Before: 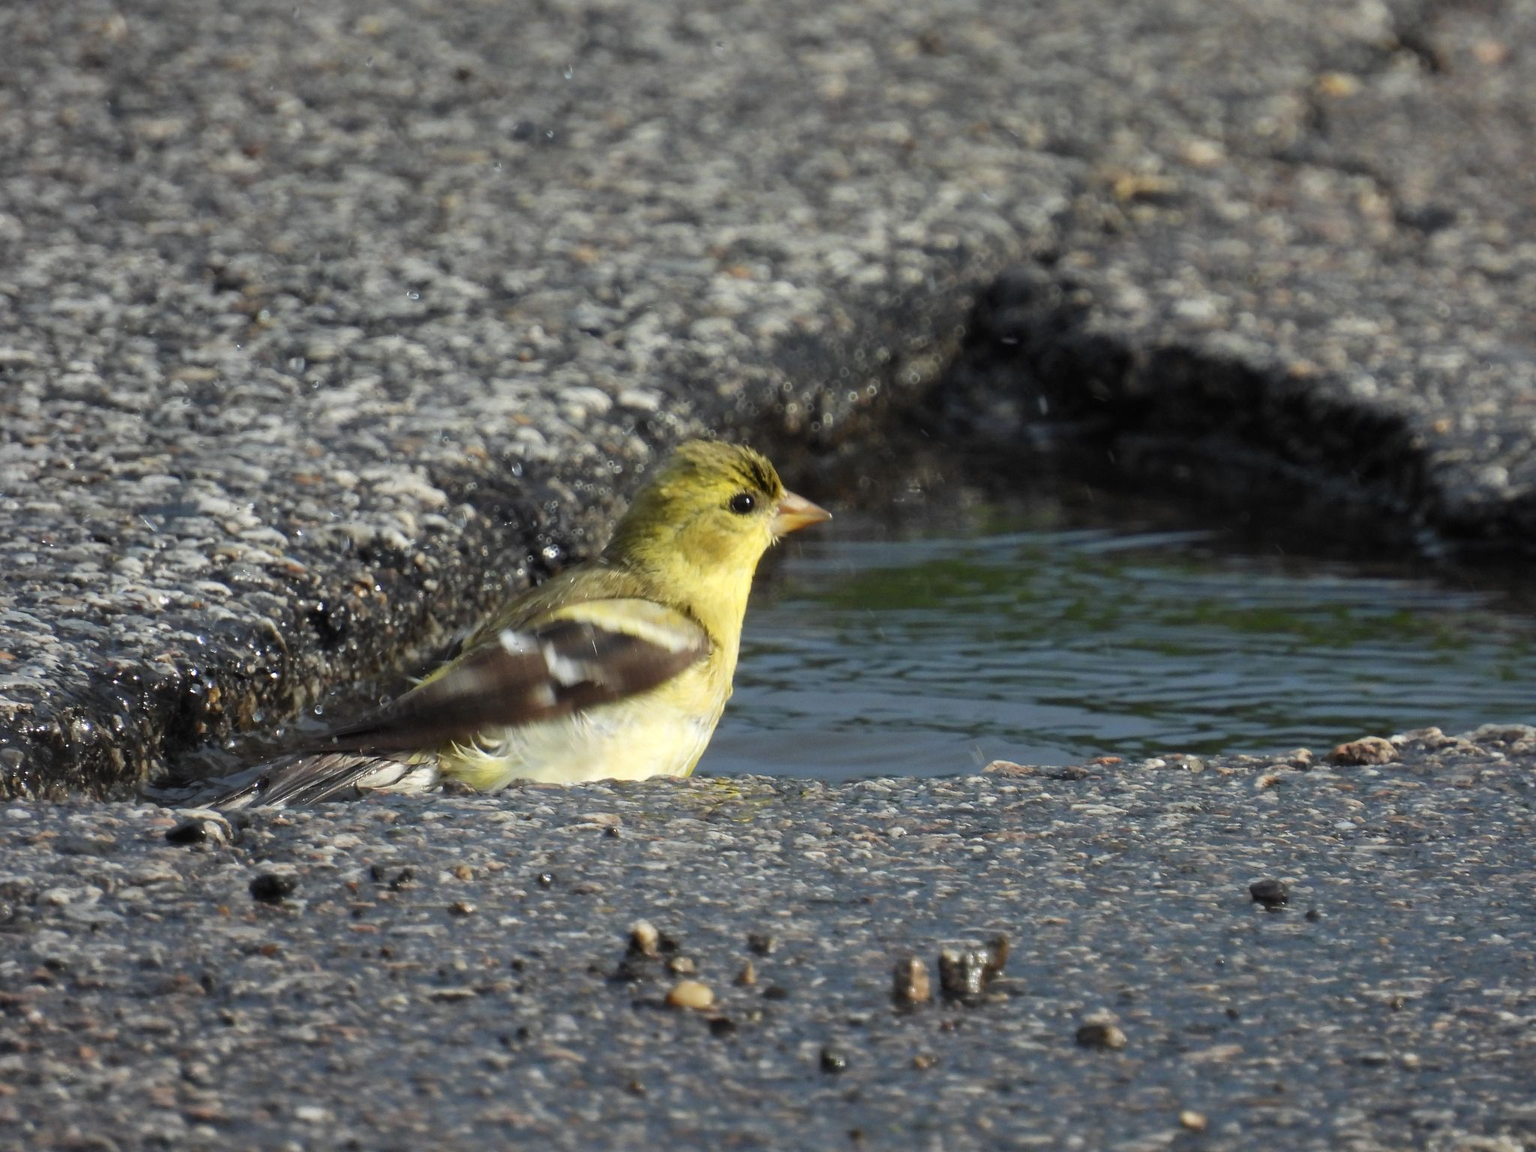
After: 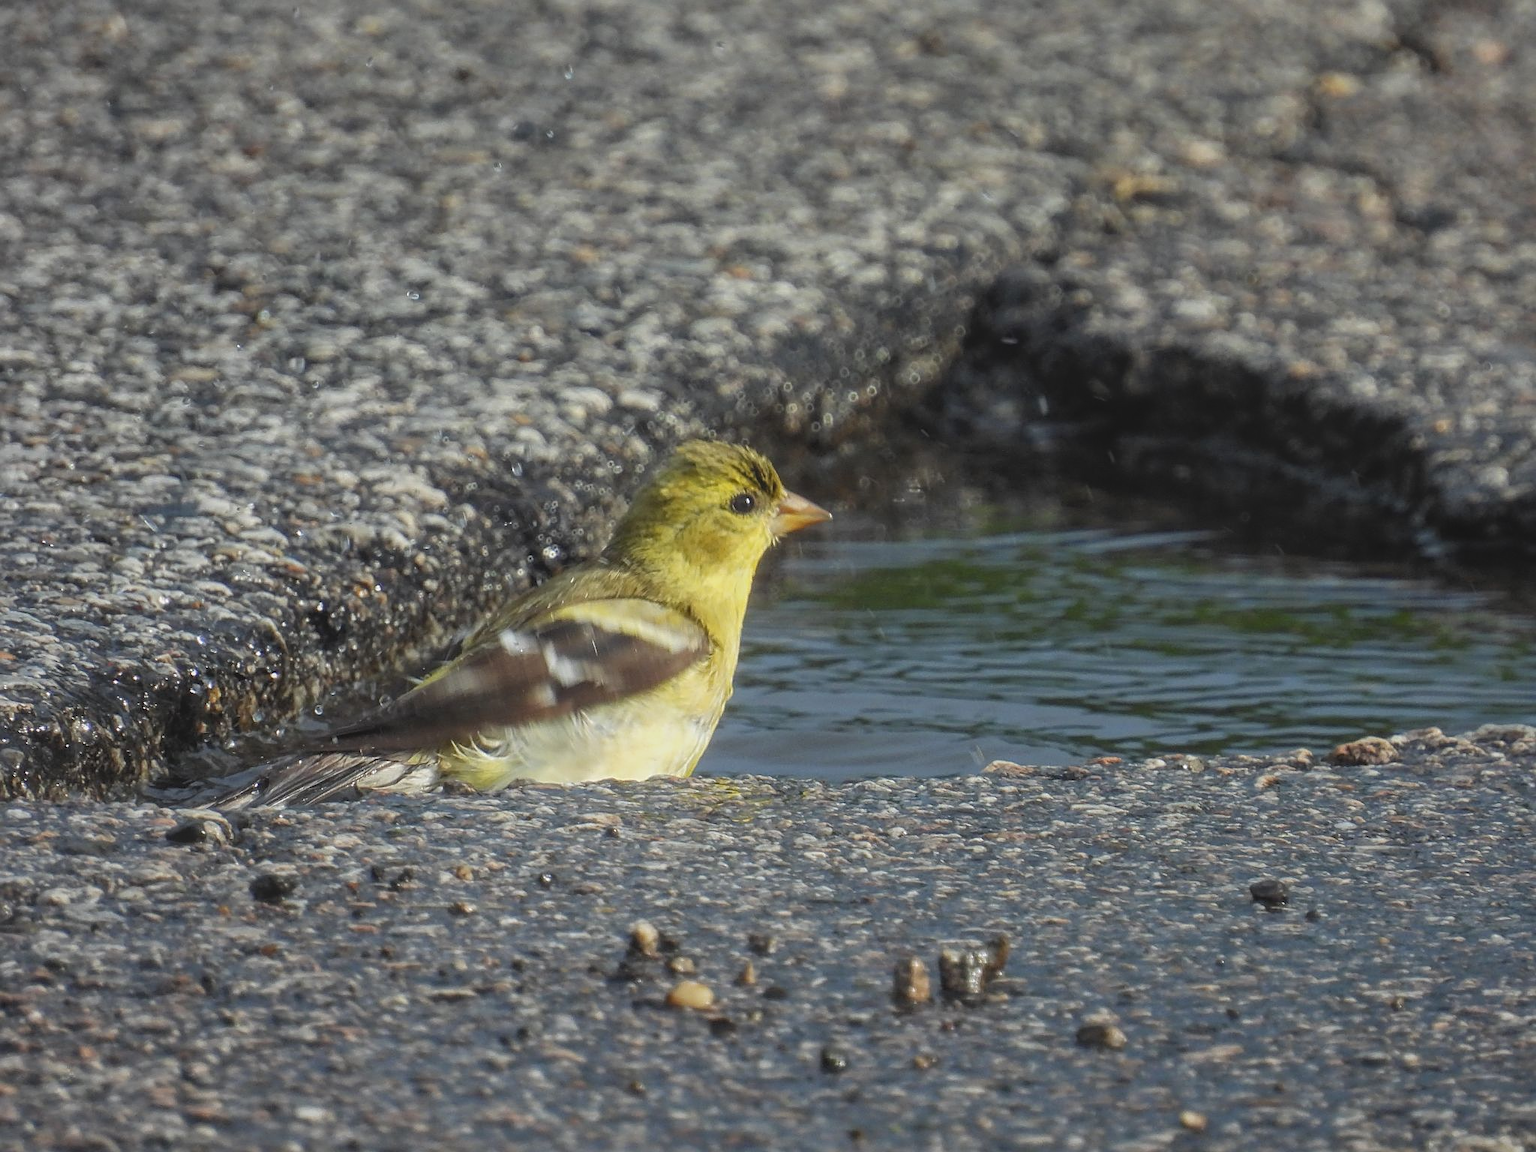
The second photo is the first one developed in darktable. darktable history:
local contrast: highlights 71%, shadows 16%, midtone range 0.191
sharpen: on, module defaults
